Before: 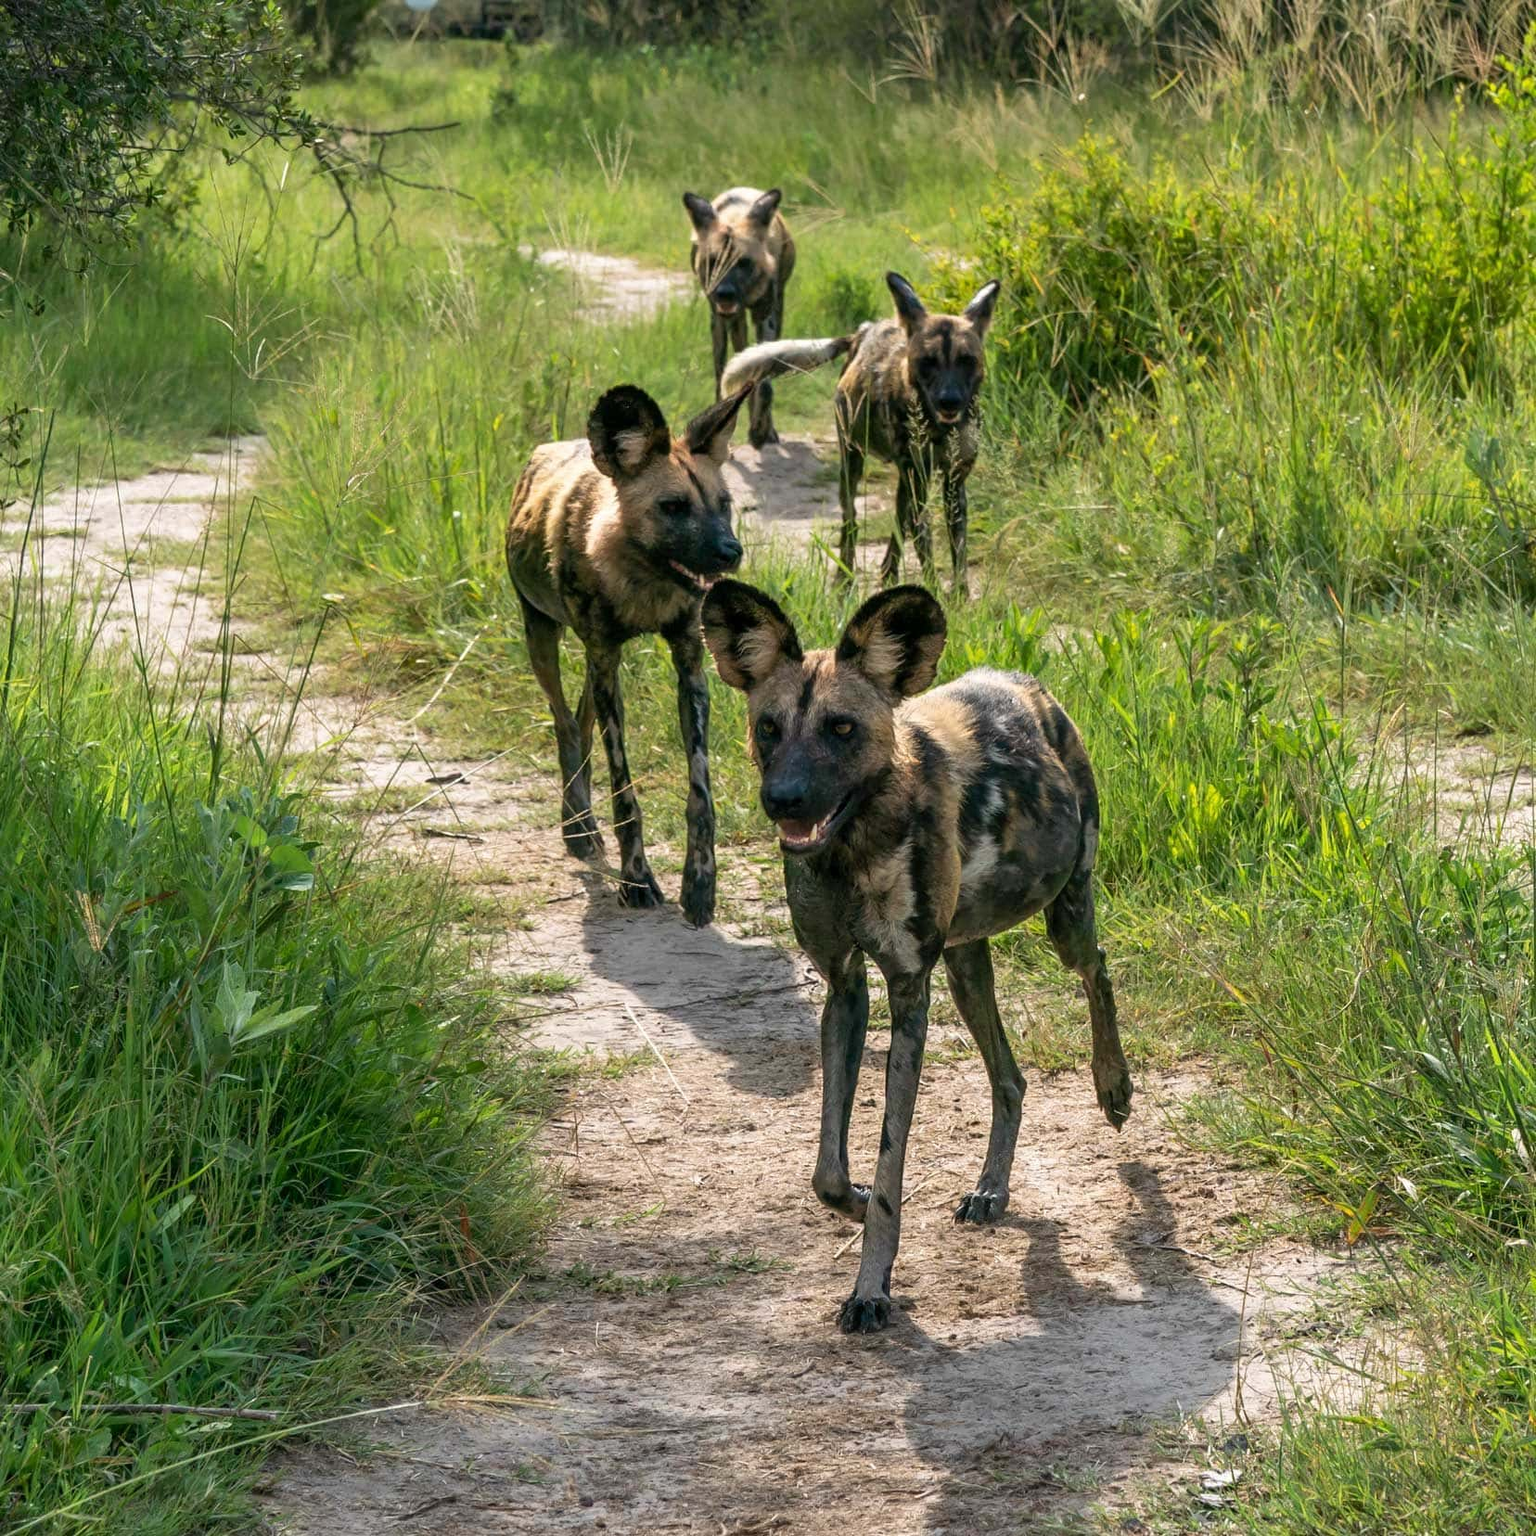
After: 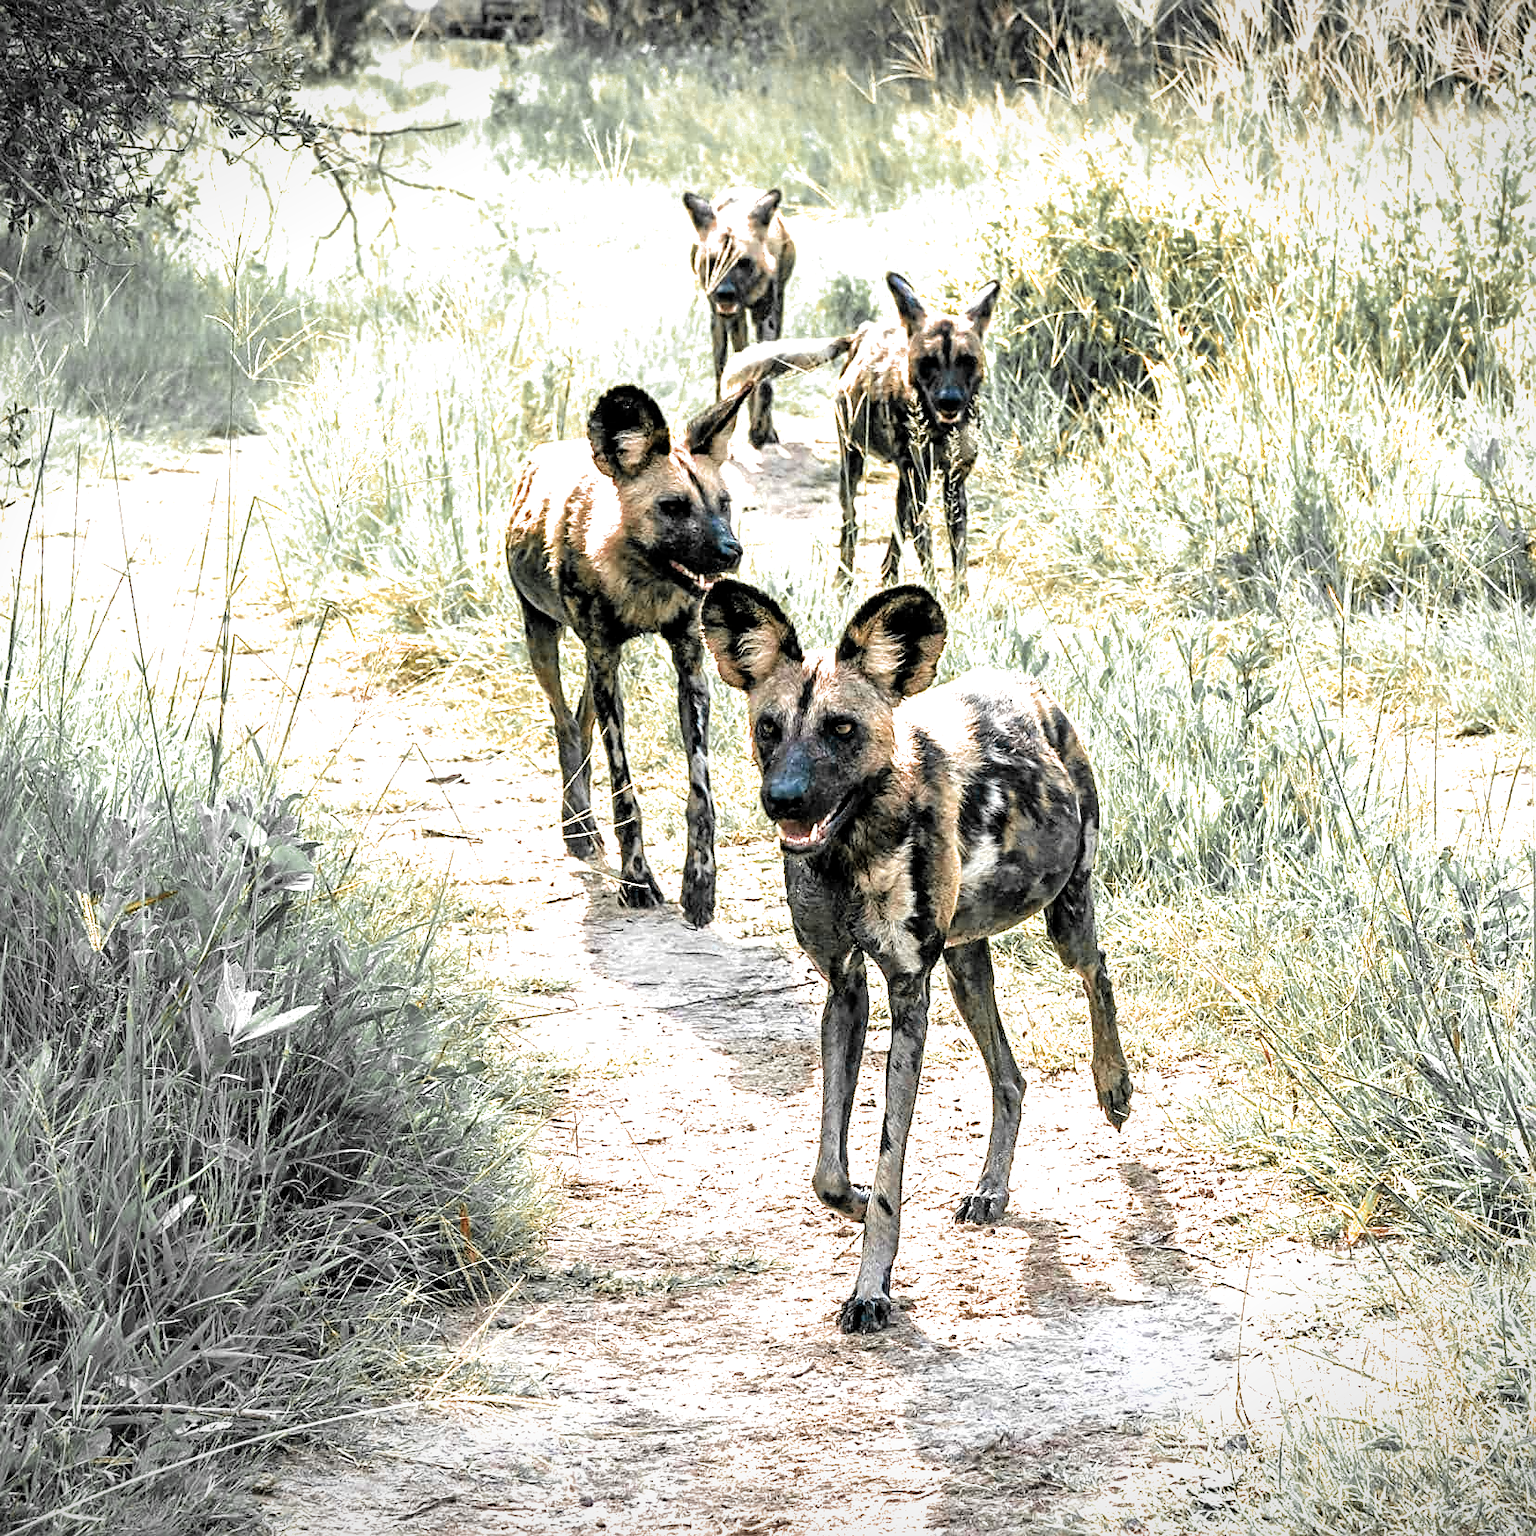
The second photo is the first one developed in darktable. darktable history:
vignetting: fall-off start 99.15%, fall-off radius 71.04%, width/height ratio 1.173
local contrast: mode bilateral grid, contrast 19, coarseness 51, detail 119%, midtone range 0.2
tone equalizer: -8 EV -0.749 EV, -7 EV -0.676 EV, -6 EV -0.619 EV, -5 EV -0.42 EV, -3 EV 0.387 EV, -2 EV 0.6 EV, -1 EV 0.696 EV, +0 EV 0.72 EV
contrast brightness saturation: contrast 0.055, brightness -0.008, saturation -0.228
sharpen: on, module defaults
exposure: exposure 1.253 EV, compensate highlight preservation false
filmic rgb: middle gray luminance 18.26%, black relative exposure -11.58 EV, white relative exposure 2.61 EV, target black luminance 0%, hardness 8.43, latitude 98.99%, contrast 1.081, shadows ↔ highlights balance 0.615%
color zones: curves: ch0 [(0, 0.363) (0.128, 0.373) (0.25, 0.5) (0.402, 0.407) (0.521, 0.525) (0.63, 0.559) (0.729, 0.662) (0.867, 0.471)]; ch1 [(0, 0.515) (0.136, 0.618) (0.25, 0.5) (0.378, 0) (0.516, 0) (0.622, 0.593) (0.737, 0.819) (0.87, 0.593)]; ch2 [(0, 0.529) (0.128, 0.471) (0.282, 0.451) (0.386, 0.662) (0.516, 0.525) (0.633, 0.554) (0.75, 0.62) (0.875, 0.441)]
